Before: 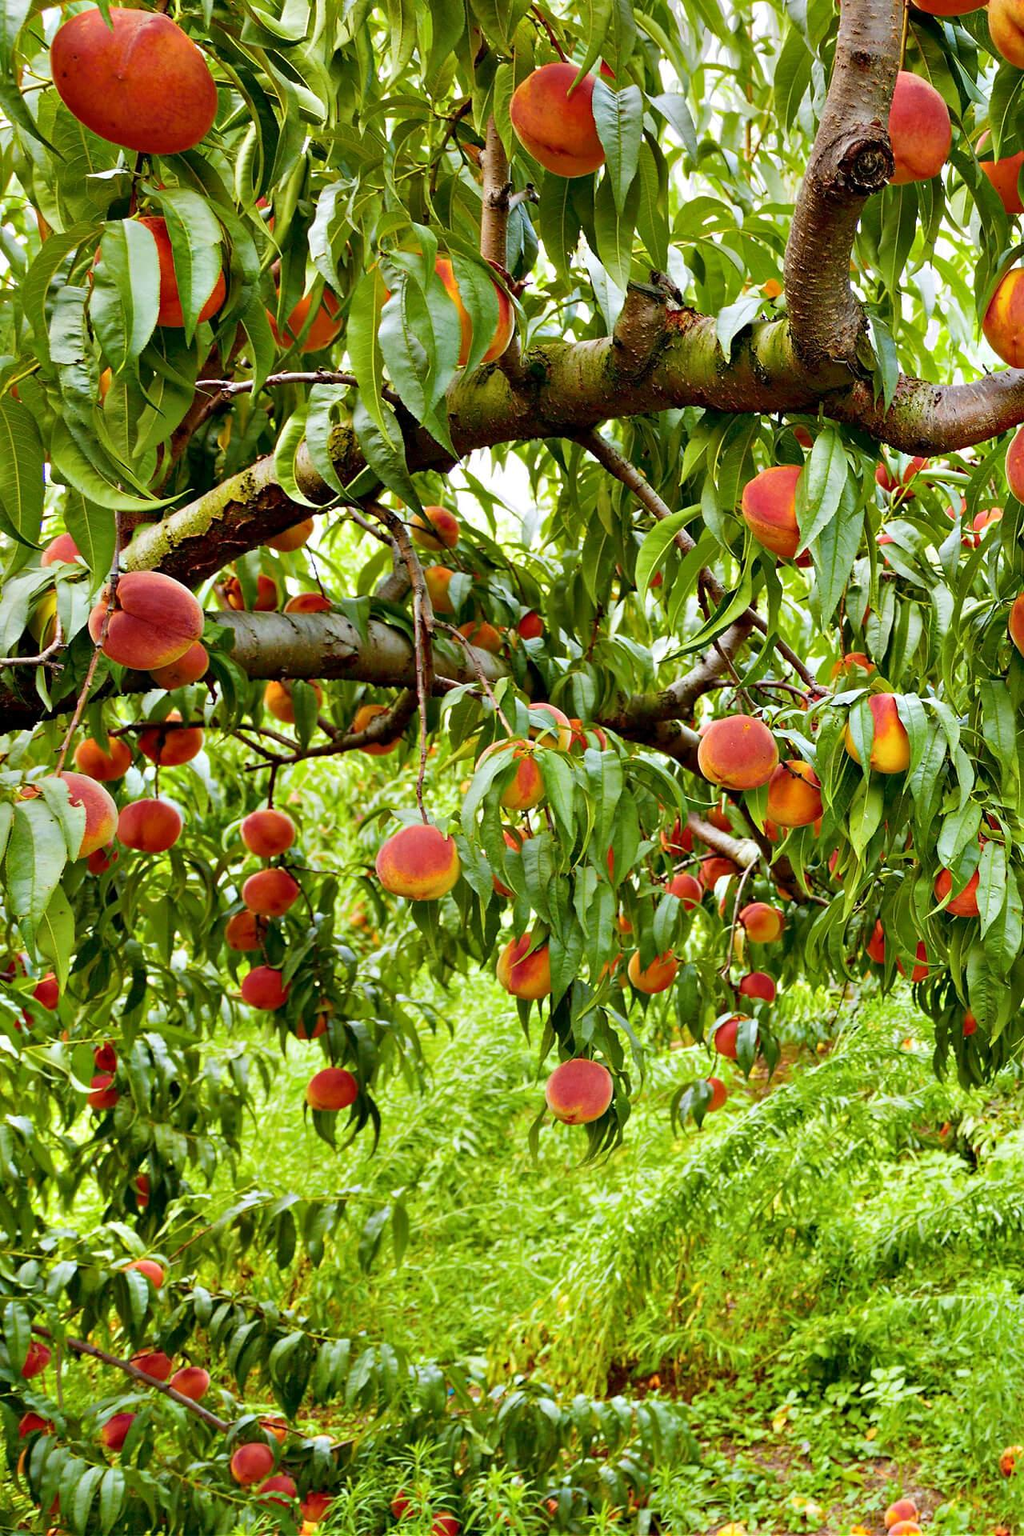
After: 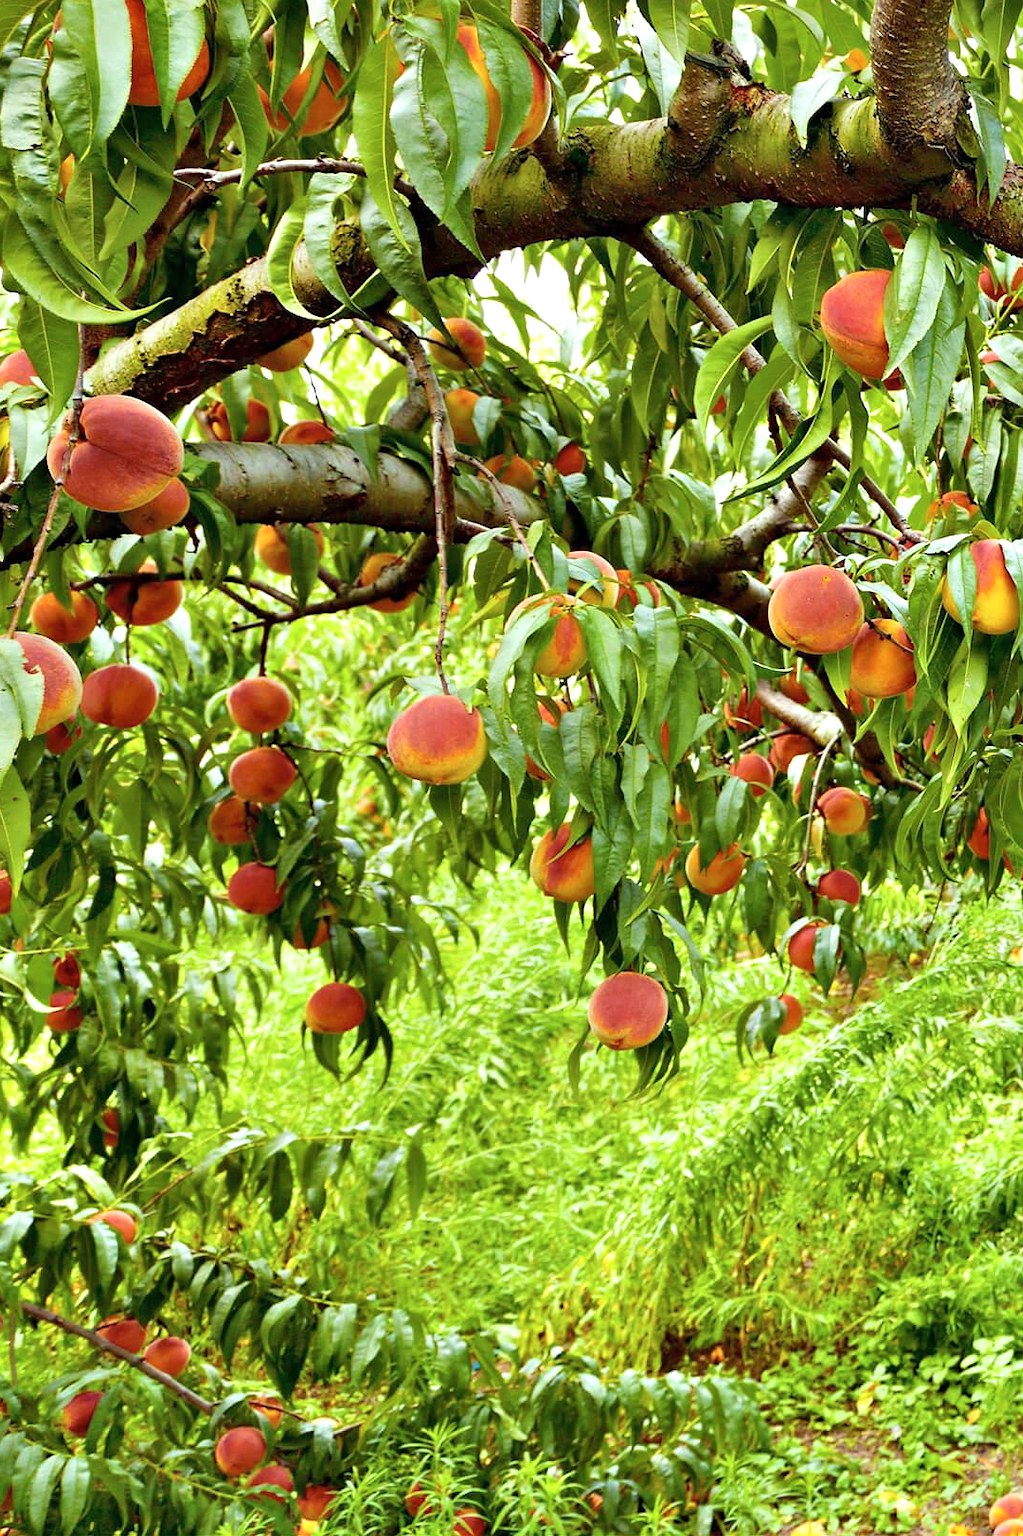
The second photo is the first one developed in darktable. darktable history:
crop and rotate: left 4.842%, top 15.51%, right 10.668%
color correction: highlights a* -4.73, highlights b* 5.06, saturation 0.97
shadows and highlights: radius 110.86, shadows 51.09, white point adjustment 9.16, highlights -4.17, highlights color adjustment 32.2%, soften with gaussian
